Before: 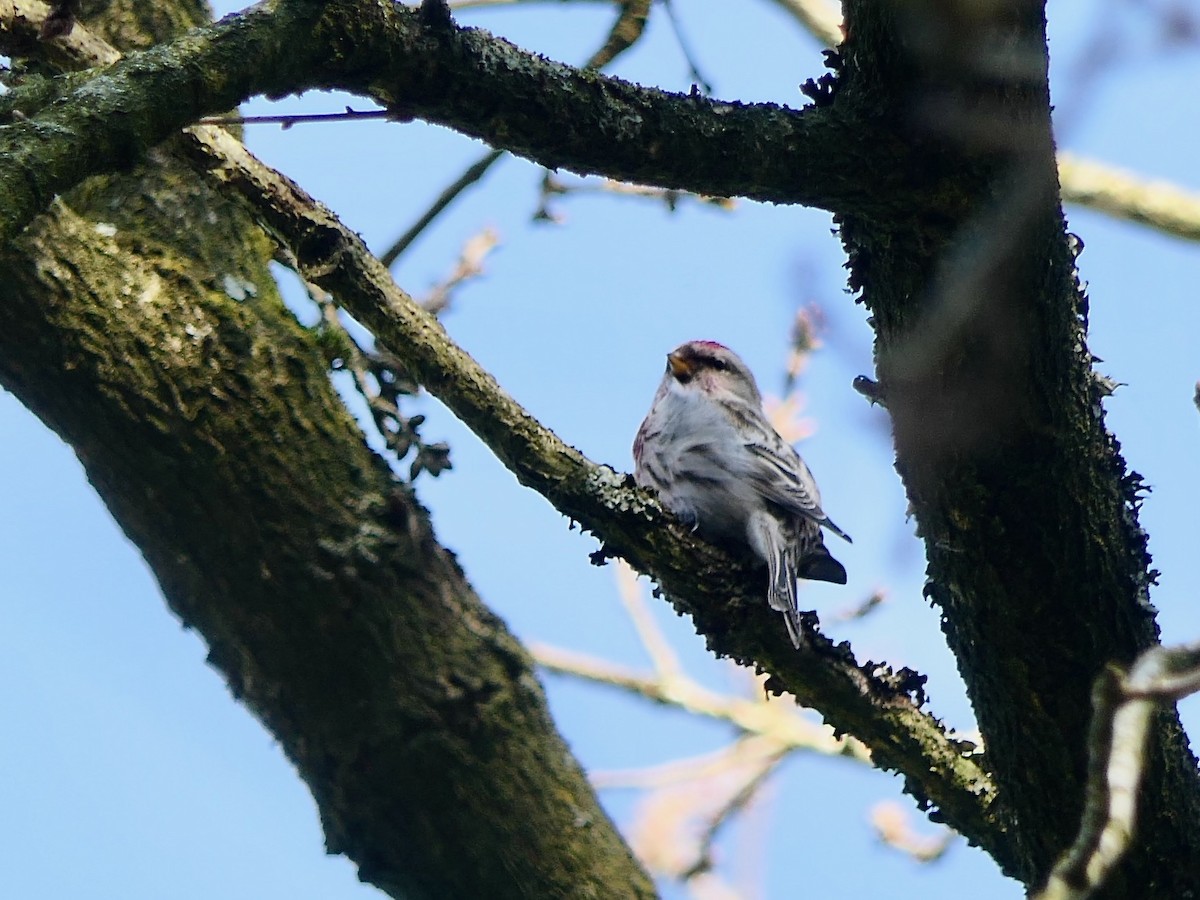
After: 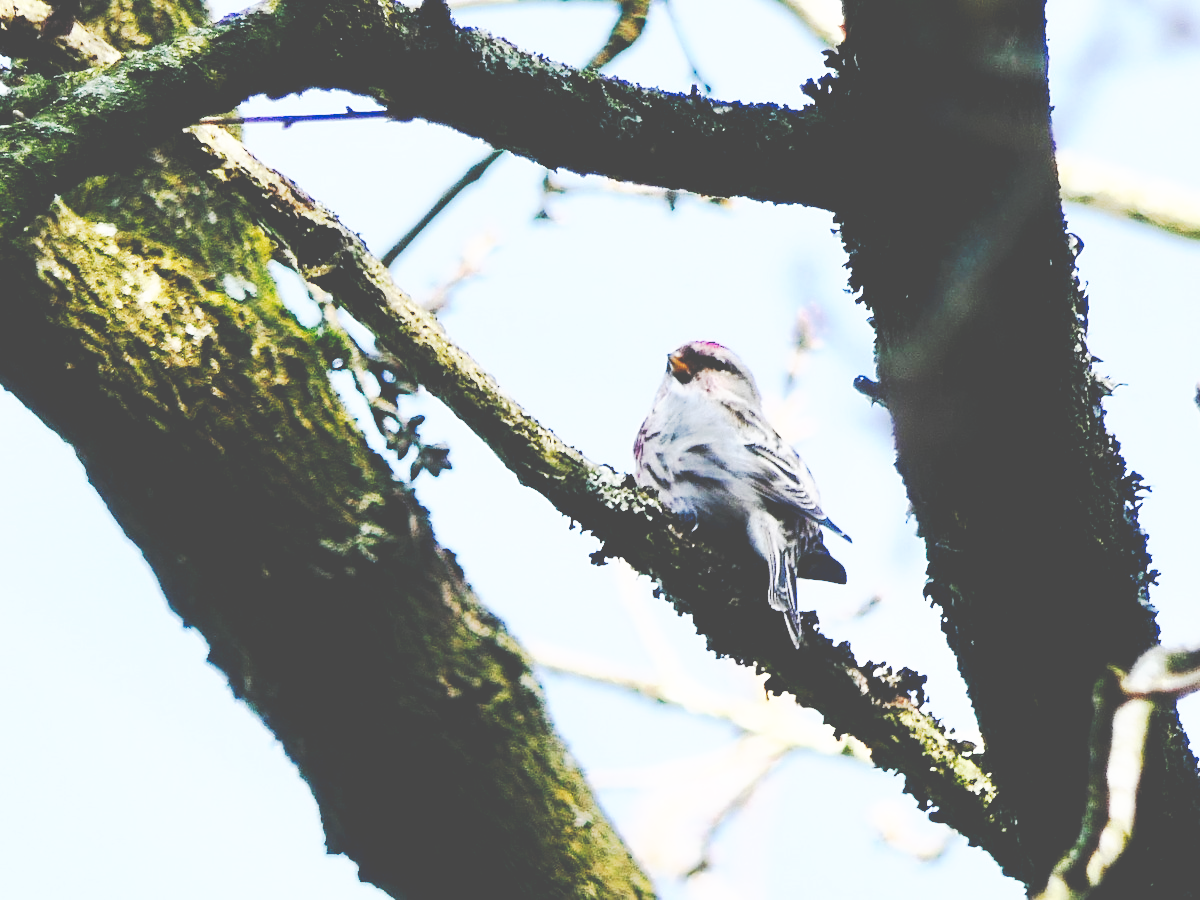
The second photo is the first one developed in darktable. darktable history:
tone curve: curves: ch0 [(0, 0) (0.003, 0.299) (0.011, 0.299) (0.025, 0.299) (0.044, 0.299) (0.069, 0.3) (0.1, 0.306) (0.136, 0.316) (0.177, 0.326) (0.224, 0.338) (0.277, 0.366) (0.335, 0.406) (0.399, 0.462) (0.468, 0.533) (0.543, 0.607) (0.623, 0.7) (0.709, 0.775) (0.801, 0.843) (0.898, 0.903) (1, 1)], preserve colors none
base curve: curves: ch0 [(0, 0) (0.007, 0.004) (0.027, 0.03) (0.046, 0.07) (0.207, 0.54) (0.442, 0.872) (0.673, 0.972) (1, 1)], preserve colors none
